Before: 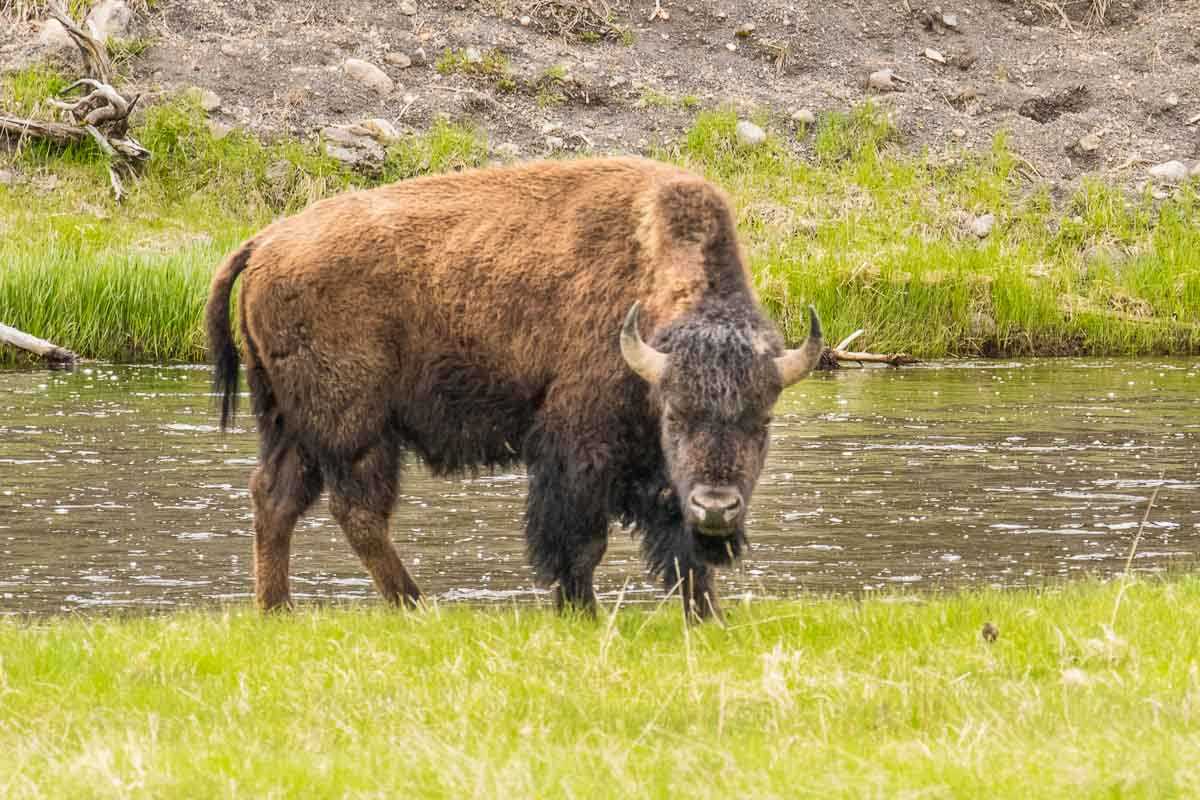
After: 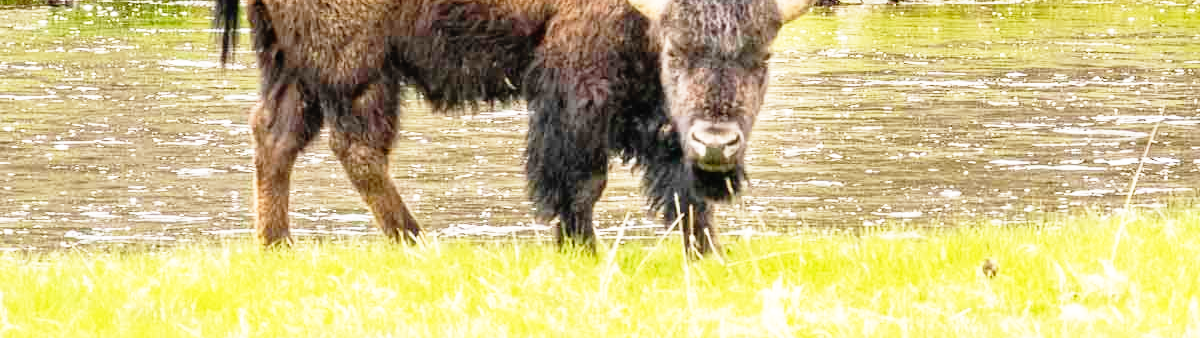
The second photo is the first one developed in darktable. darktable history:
crop: top 45.516%, bottom 12.203%
base curve: curves: ch0 [(0, 0) (0.012, 0.01) (0.073, 0.168) (0.31, 0.711) (0.645, 0.957) (1, 1)], preserve colors none
